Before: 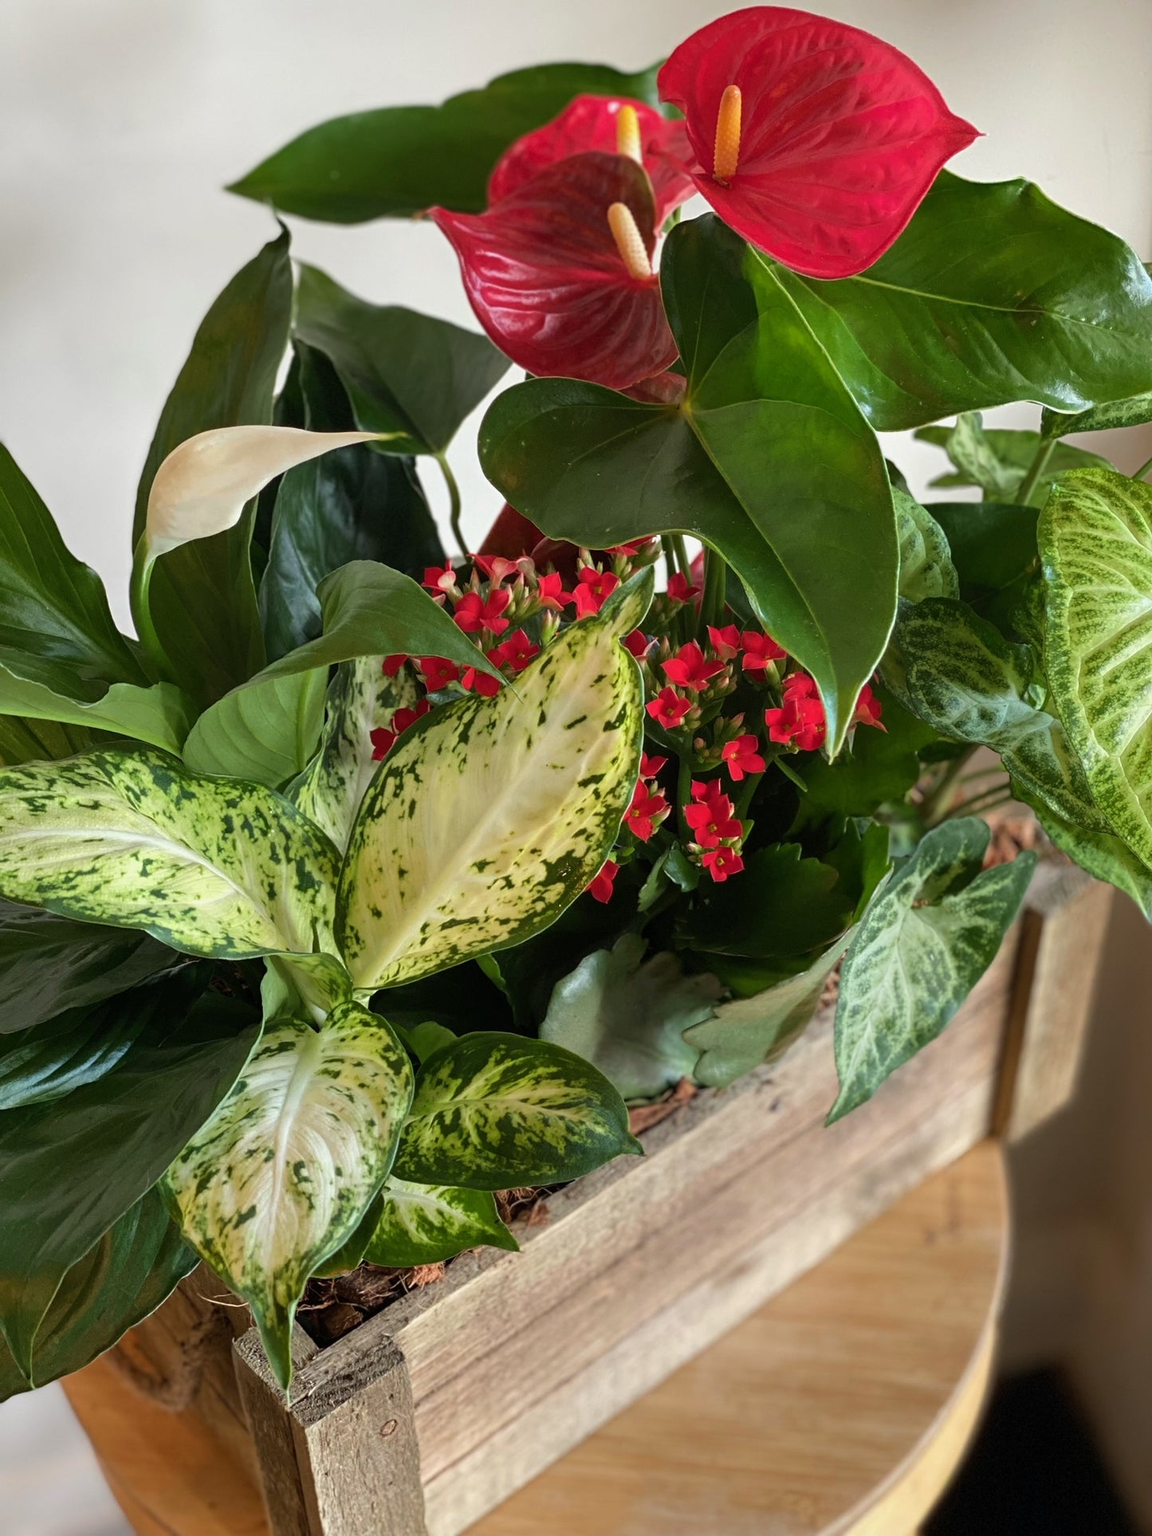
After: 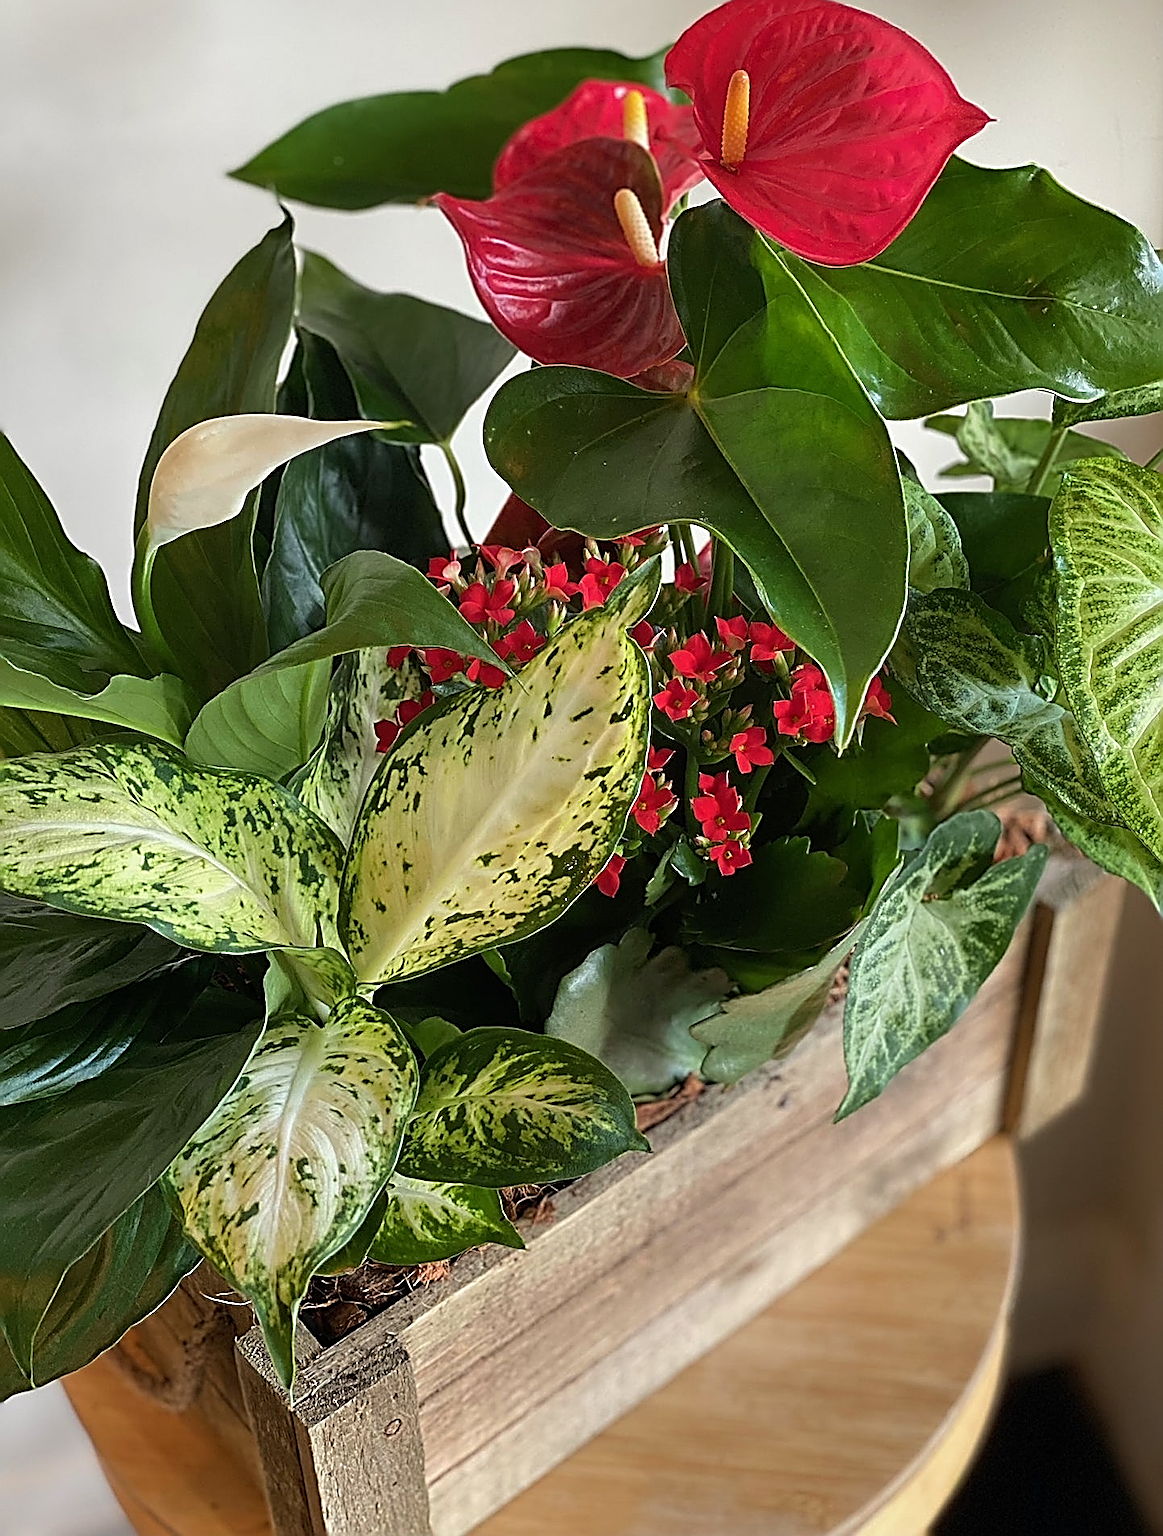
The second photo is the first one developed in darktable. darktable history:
crop: top 1.049%, right 0.001%
sharpen: amount 1.861
